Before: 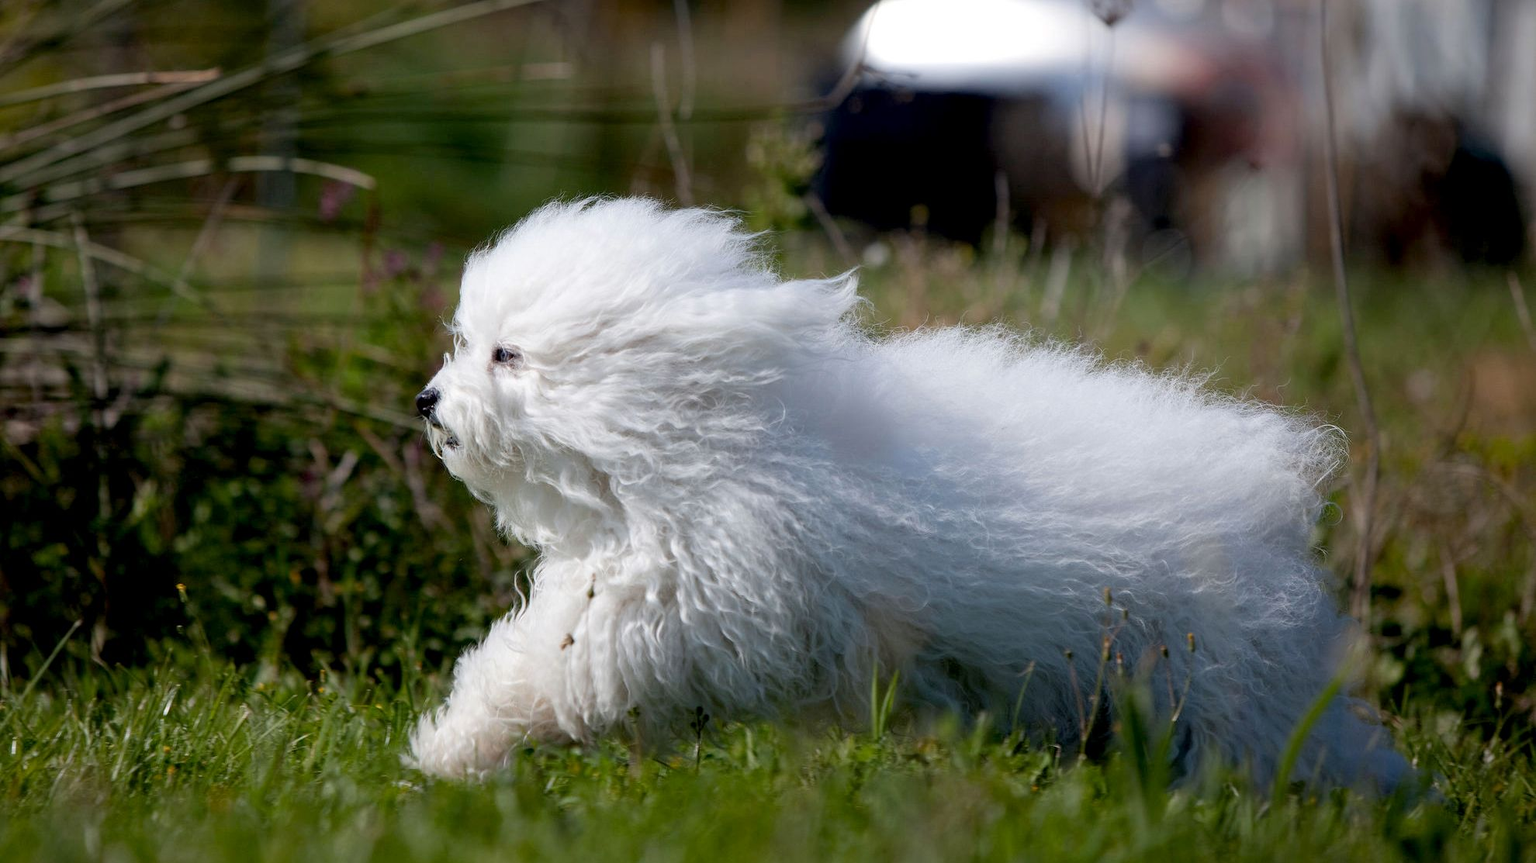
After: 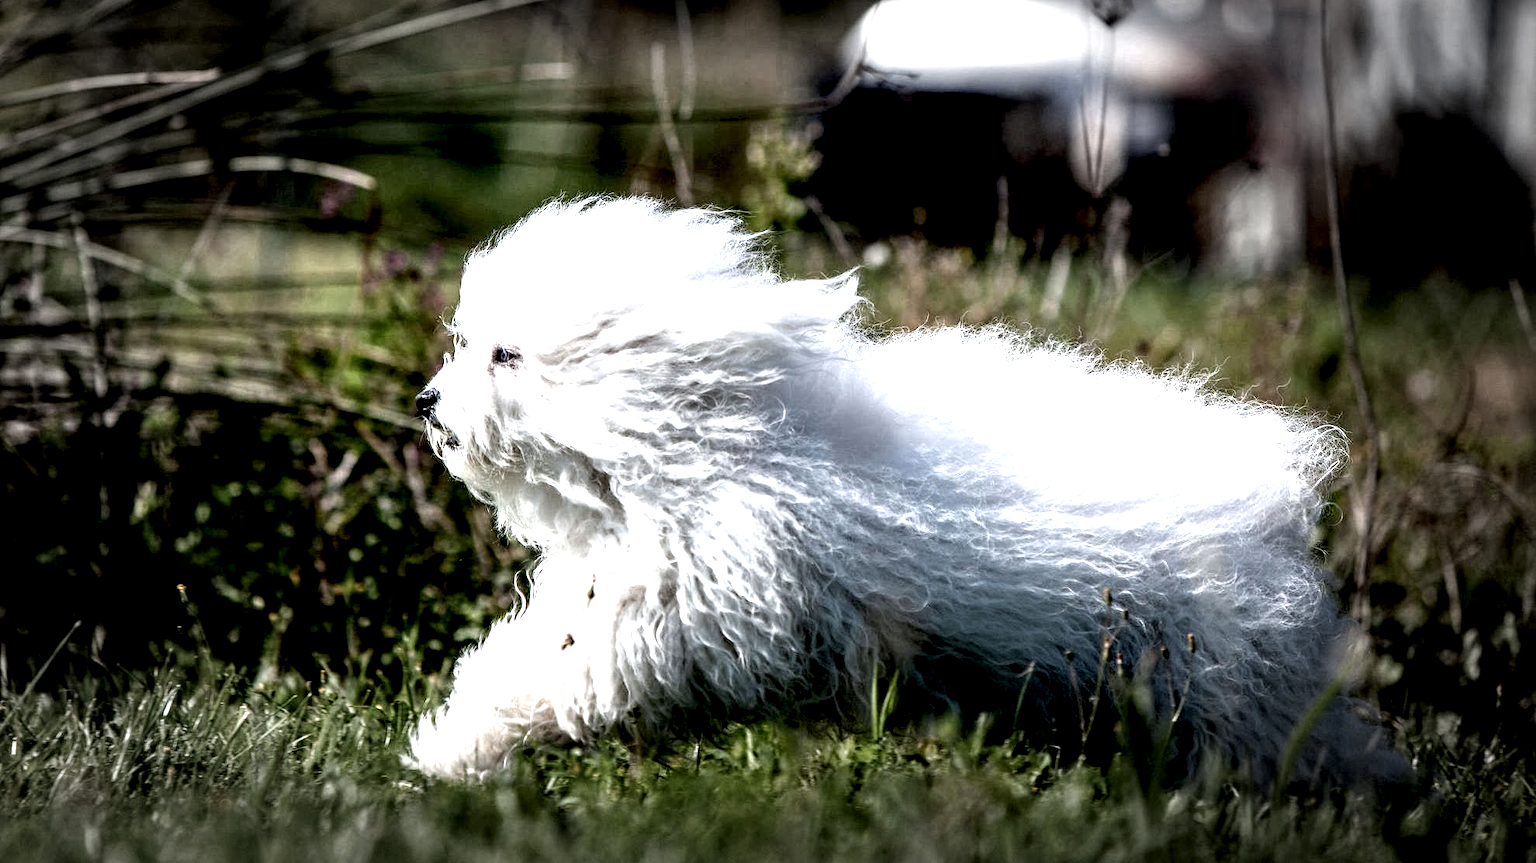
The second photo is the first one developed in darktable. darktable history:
local contrast: highlights 118%, shadows 43%, detail 294%
vignetting: fall-off start 66.59%, fall-off radius 39.83%, automatic ratio true, width/height ratio 0.664
